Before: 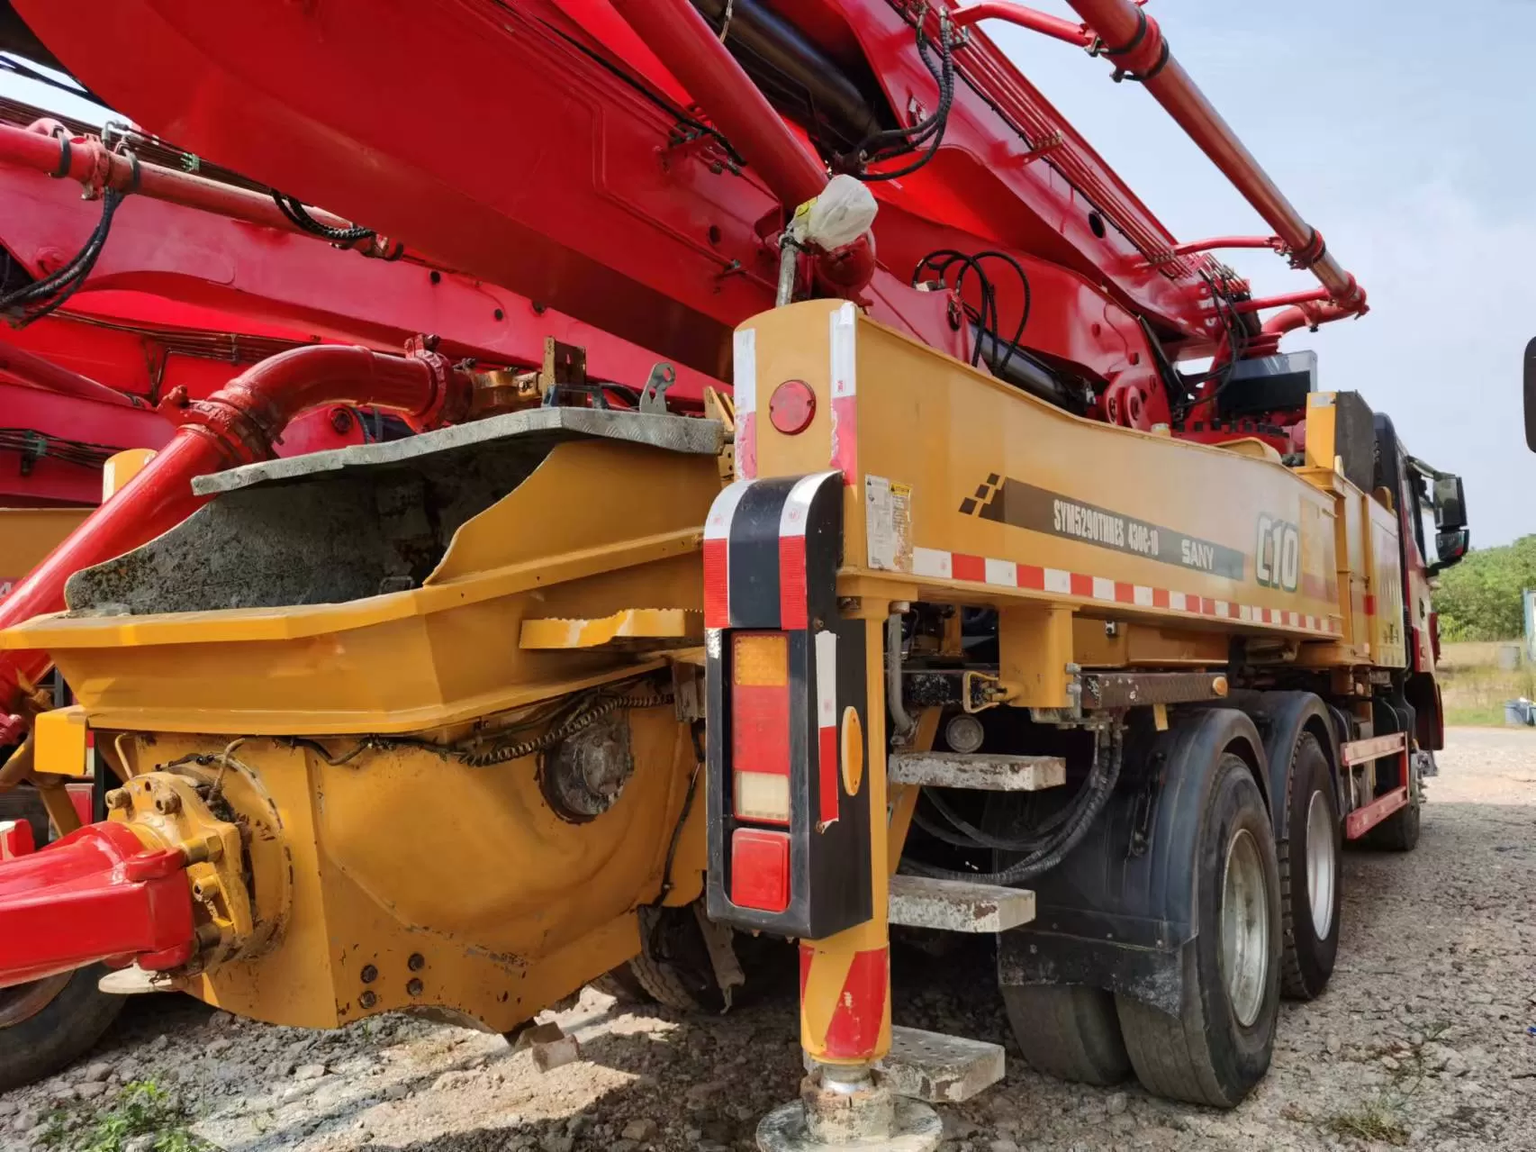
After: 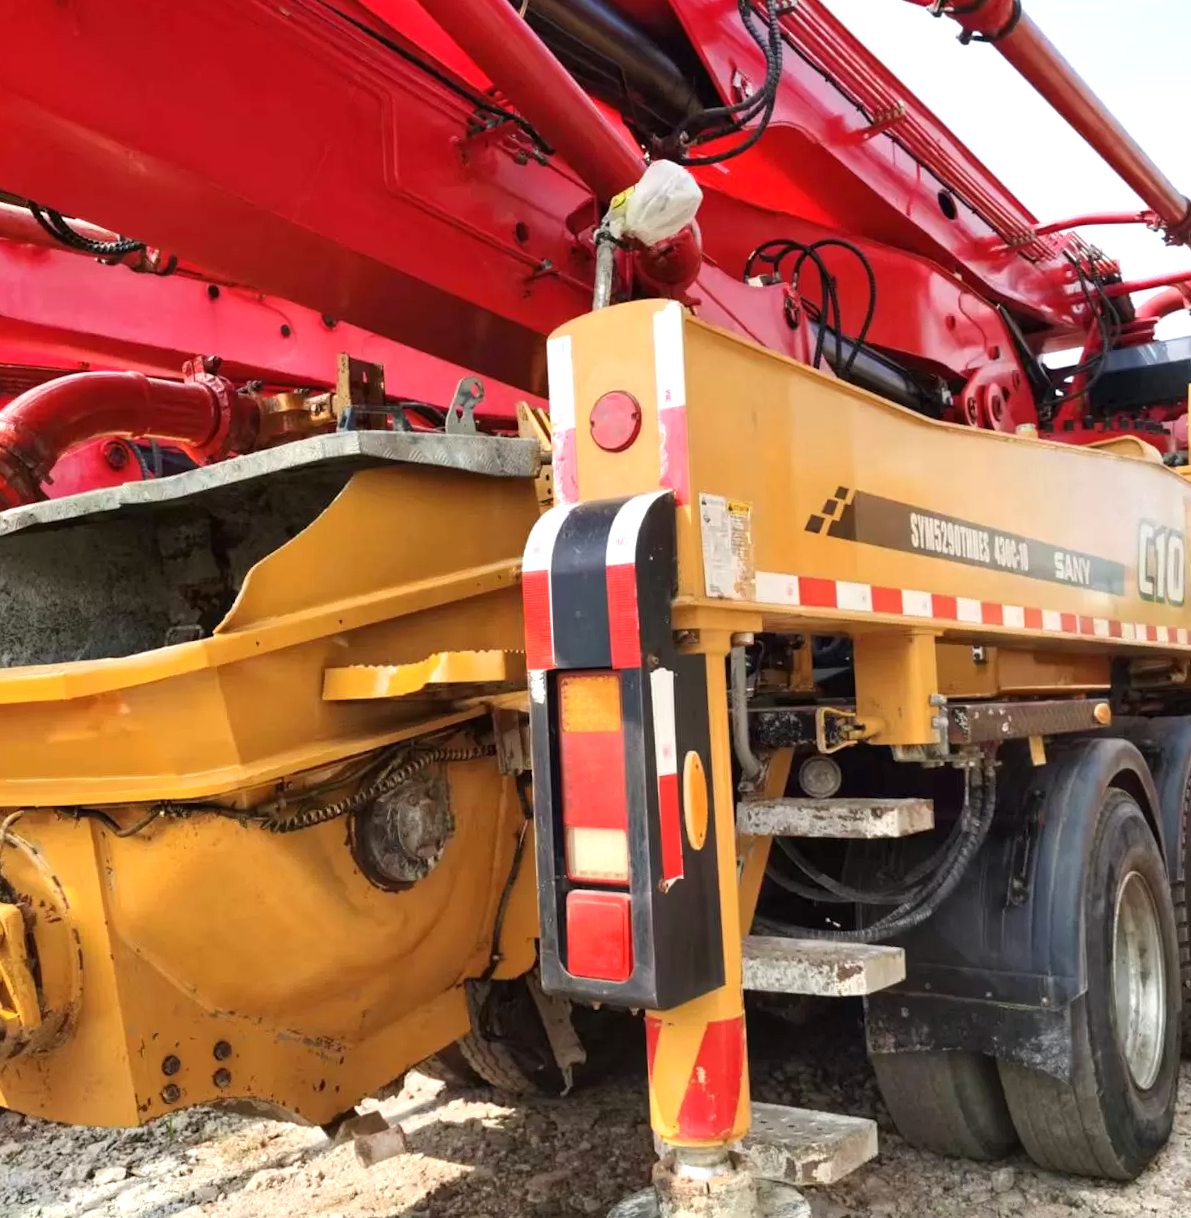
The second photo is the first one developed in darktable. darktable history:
crop: left 13.443%, right 13.31%
rotate and perspective: rotation -2.12°, lens shift (vertical) 0.009, lens shift (horizontal) -0.008, automatic cropping original format, crop left 0.036, crop right 0.964, crop top 0.05, crop bottom 0.959
exposure: black level correction 0, exposure 0.7 EV, compensate exposure bias true, compensate highlight preservation false
